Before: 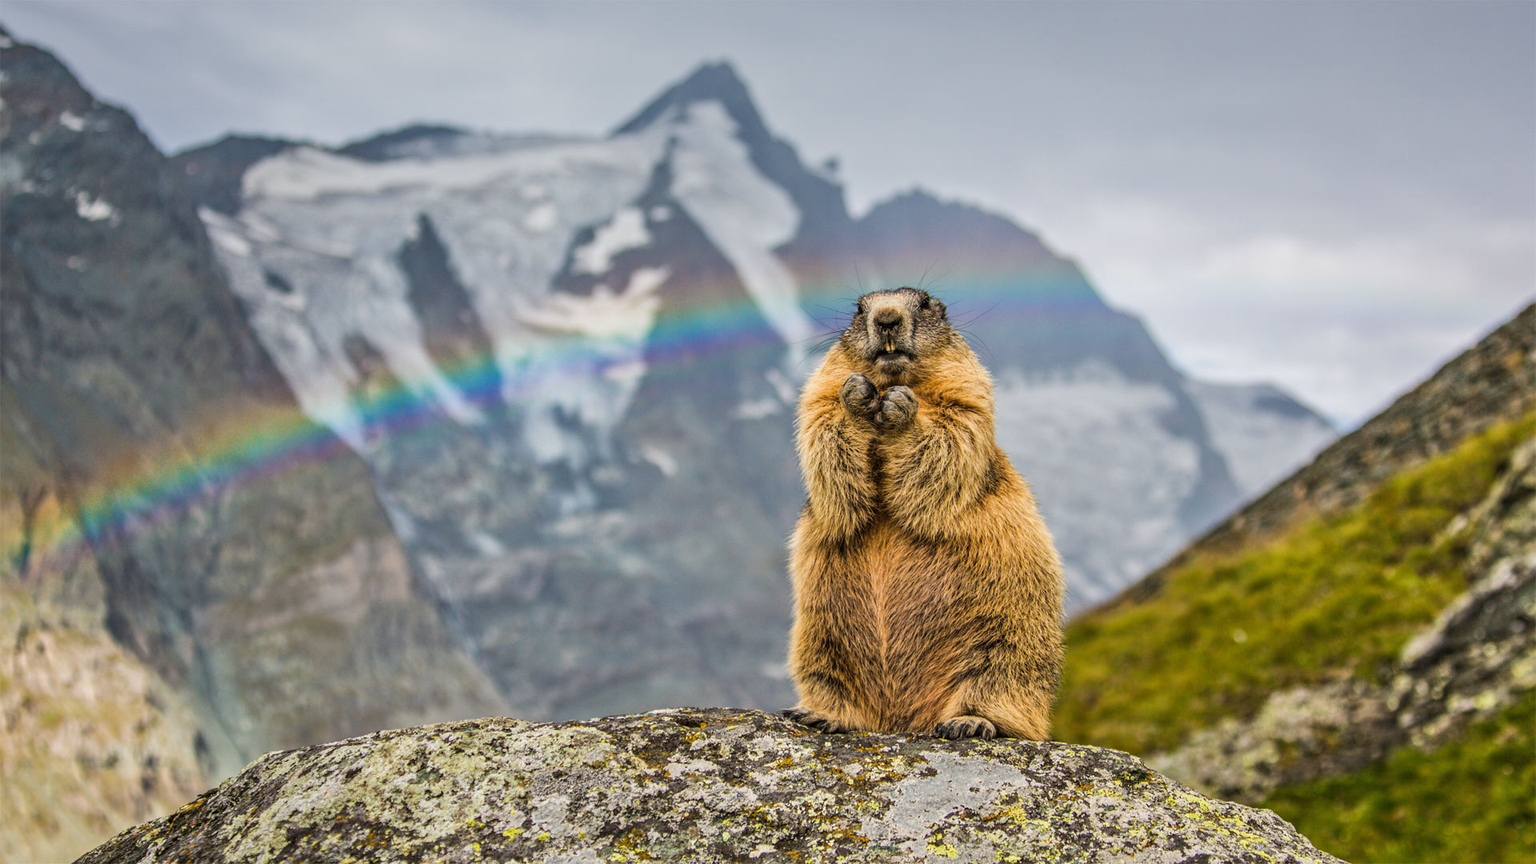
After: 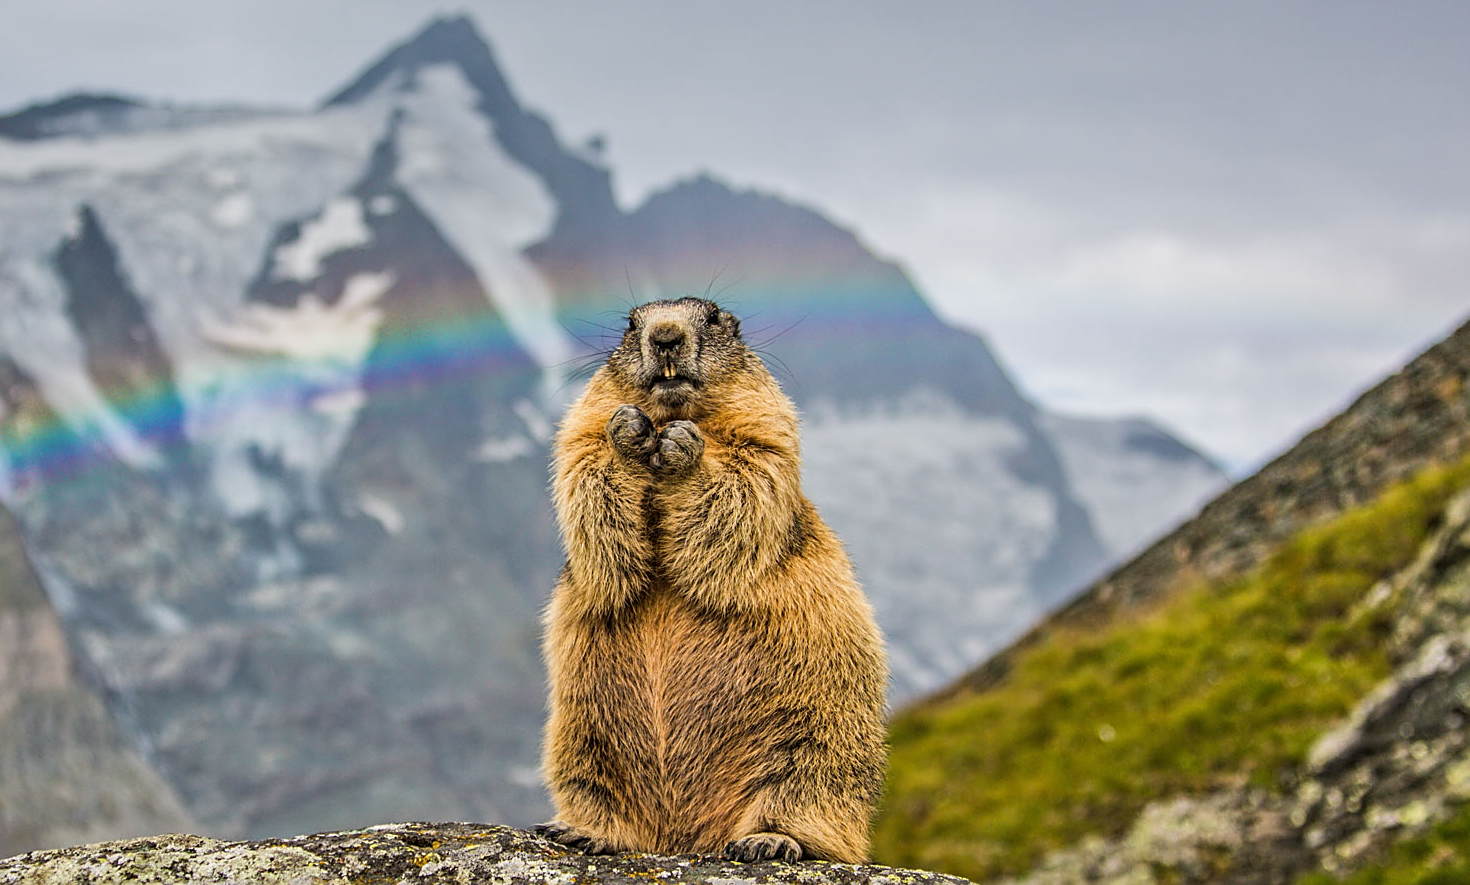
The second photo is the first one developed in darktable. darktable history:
exposure: compensate exposure bias true, compensate highlight preservation false
sharpen: on, module defaults
crop: left 23.095%, top 5.827%, bottom 11.854%
